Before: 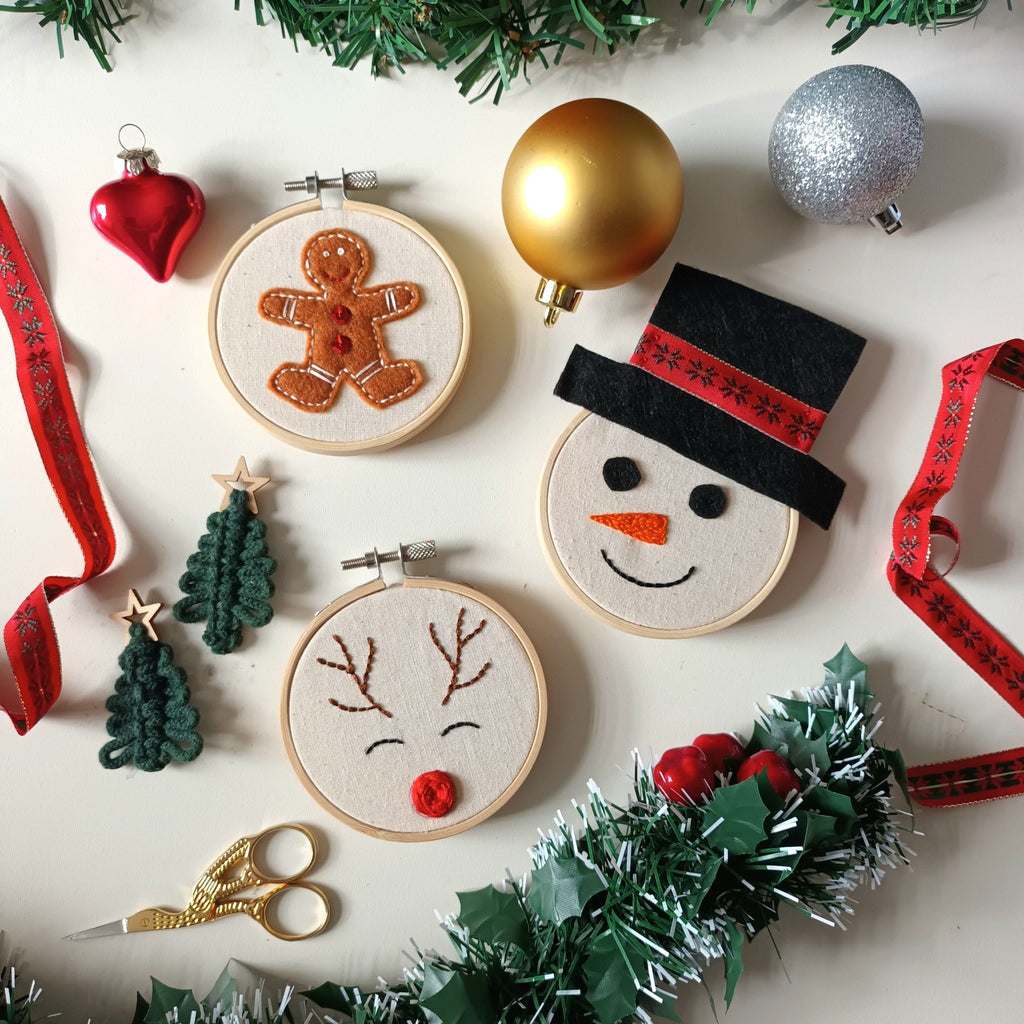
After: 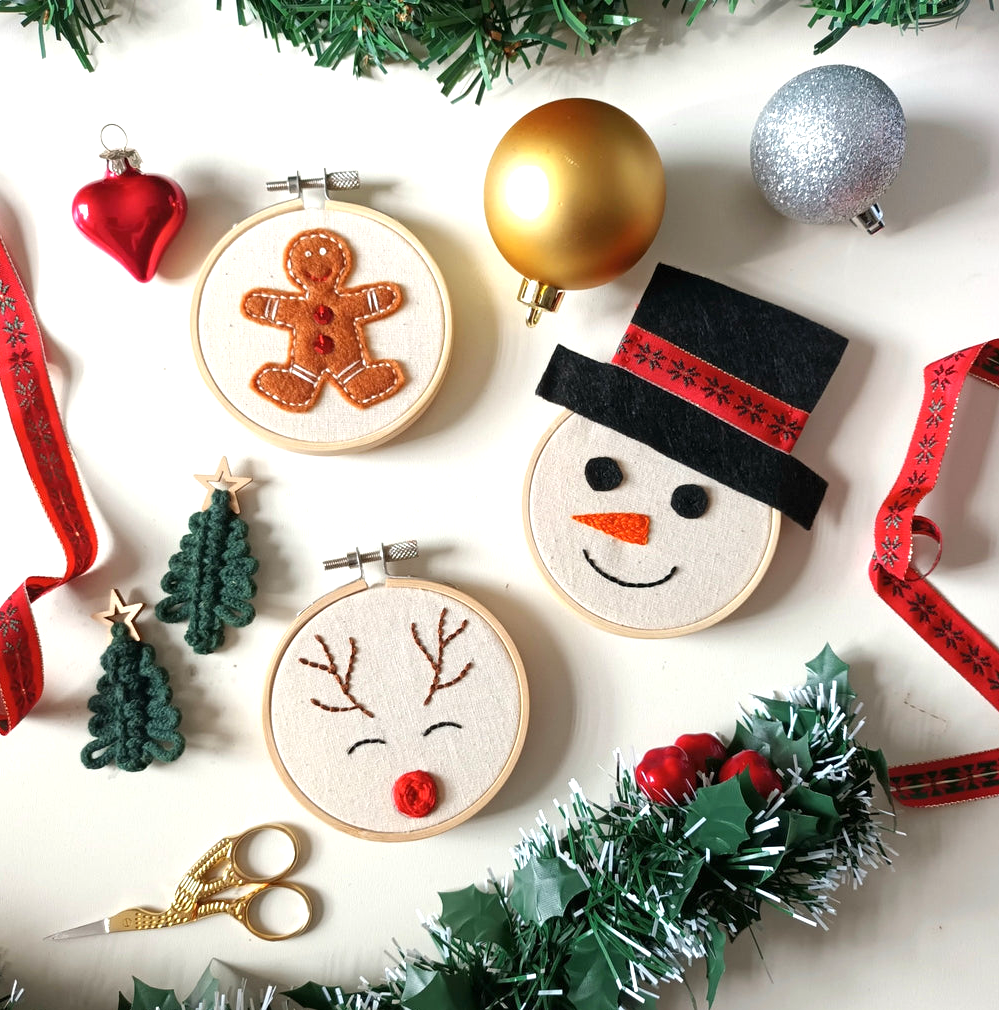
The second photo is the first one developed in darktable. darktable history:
crop and rotate: left 1.774%, right 0.633%, bottom 1.28%
exposure: black level correction 0.001, exposure 0.5 EV, compensate exposure bias true, compensate highlight preservation false
